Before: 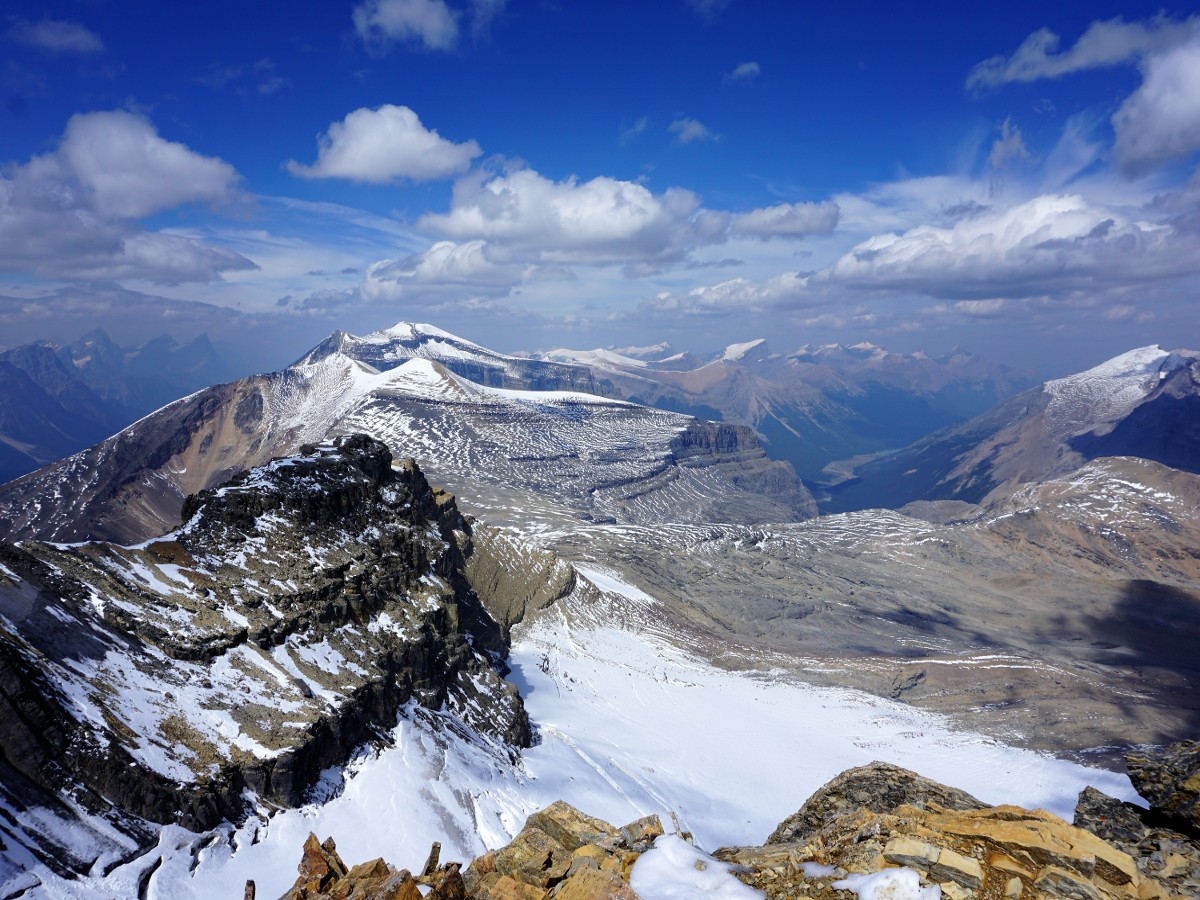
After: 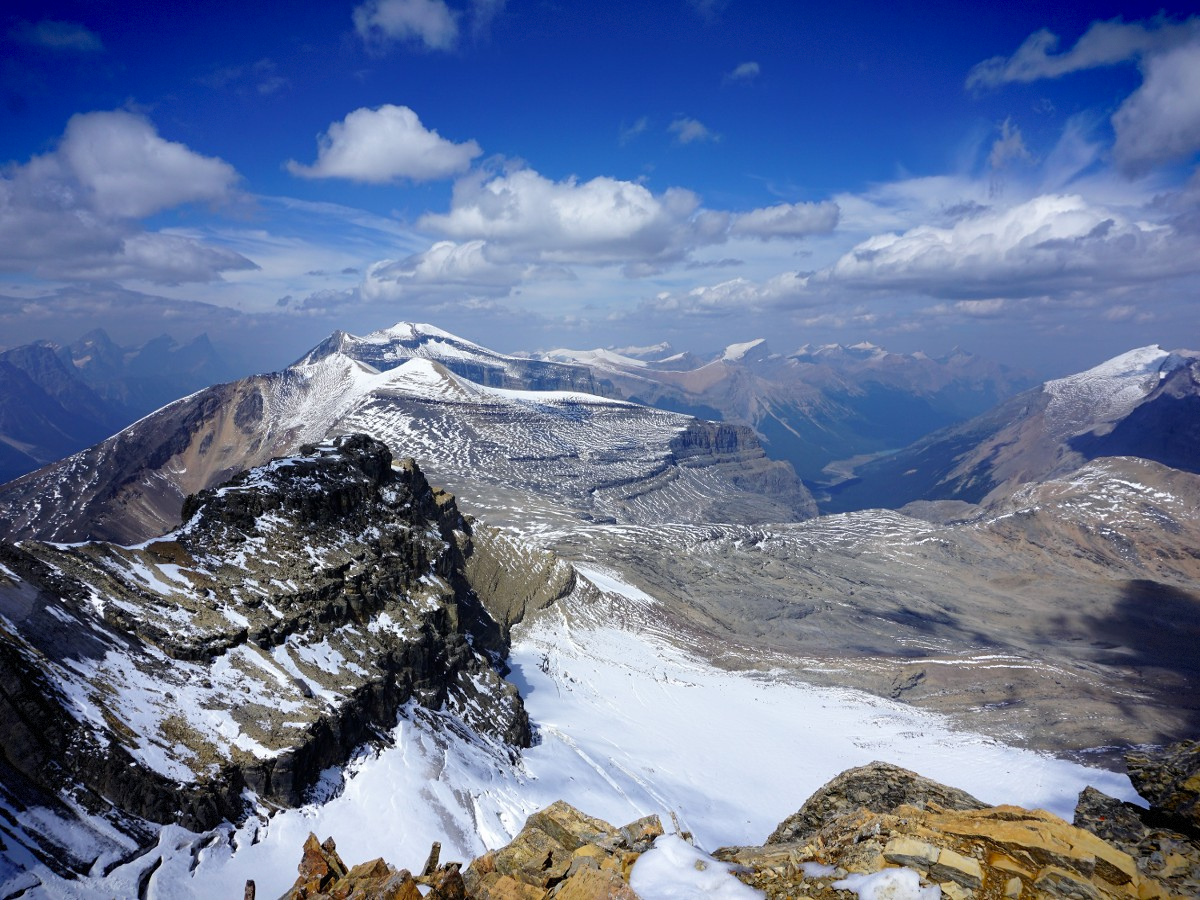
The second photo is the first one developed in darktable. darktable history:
vignetting: fall-off start 99.18%, saturation 0.365, width/height ratio 1.307, dithering 8-bit output
